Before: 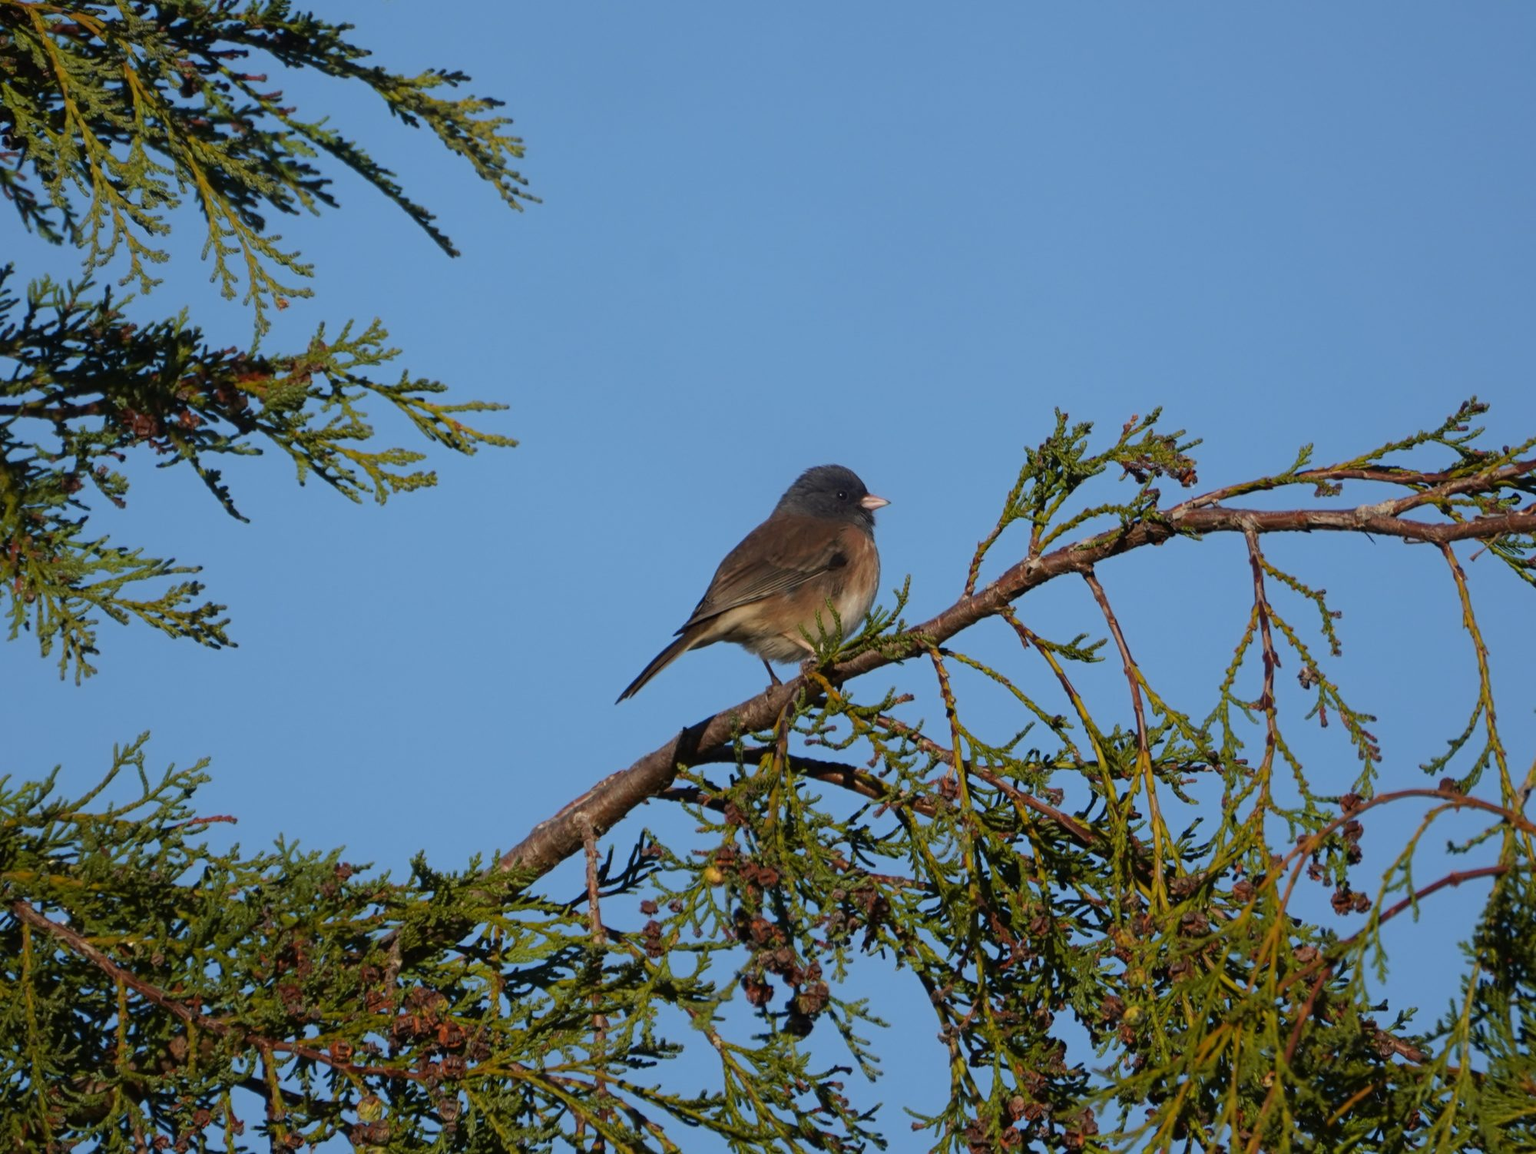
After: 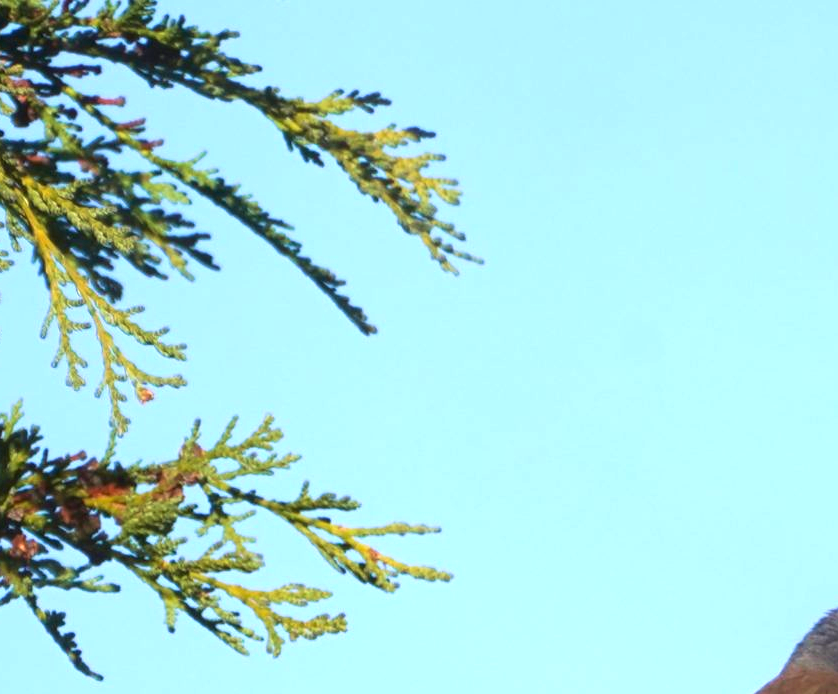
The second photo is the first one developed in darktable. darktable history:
crop and rotate: left 11.141%, top 0.075%, right 46.928%, bottom 53.669%
local contrast: mode bilateral grid, contrast 99, coarseness 100, detail 95%, midtone range 0.2
exposure: black level correction 0, exposure 1.628 EV, compensate highlight preservation false
velvia: on, module defaults
